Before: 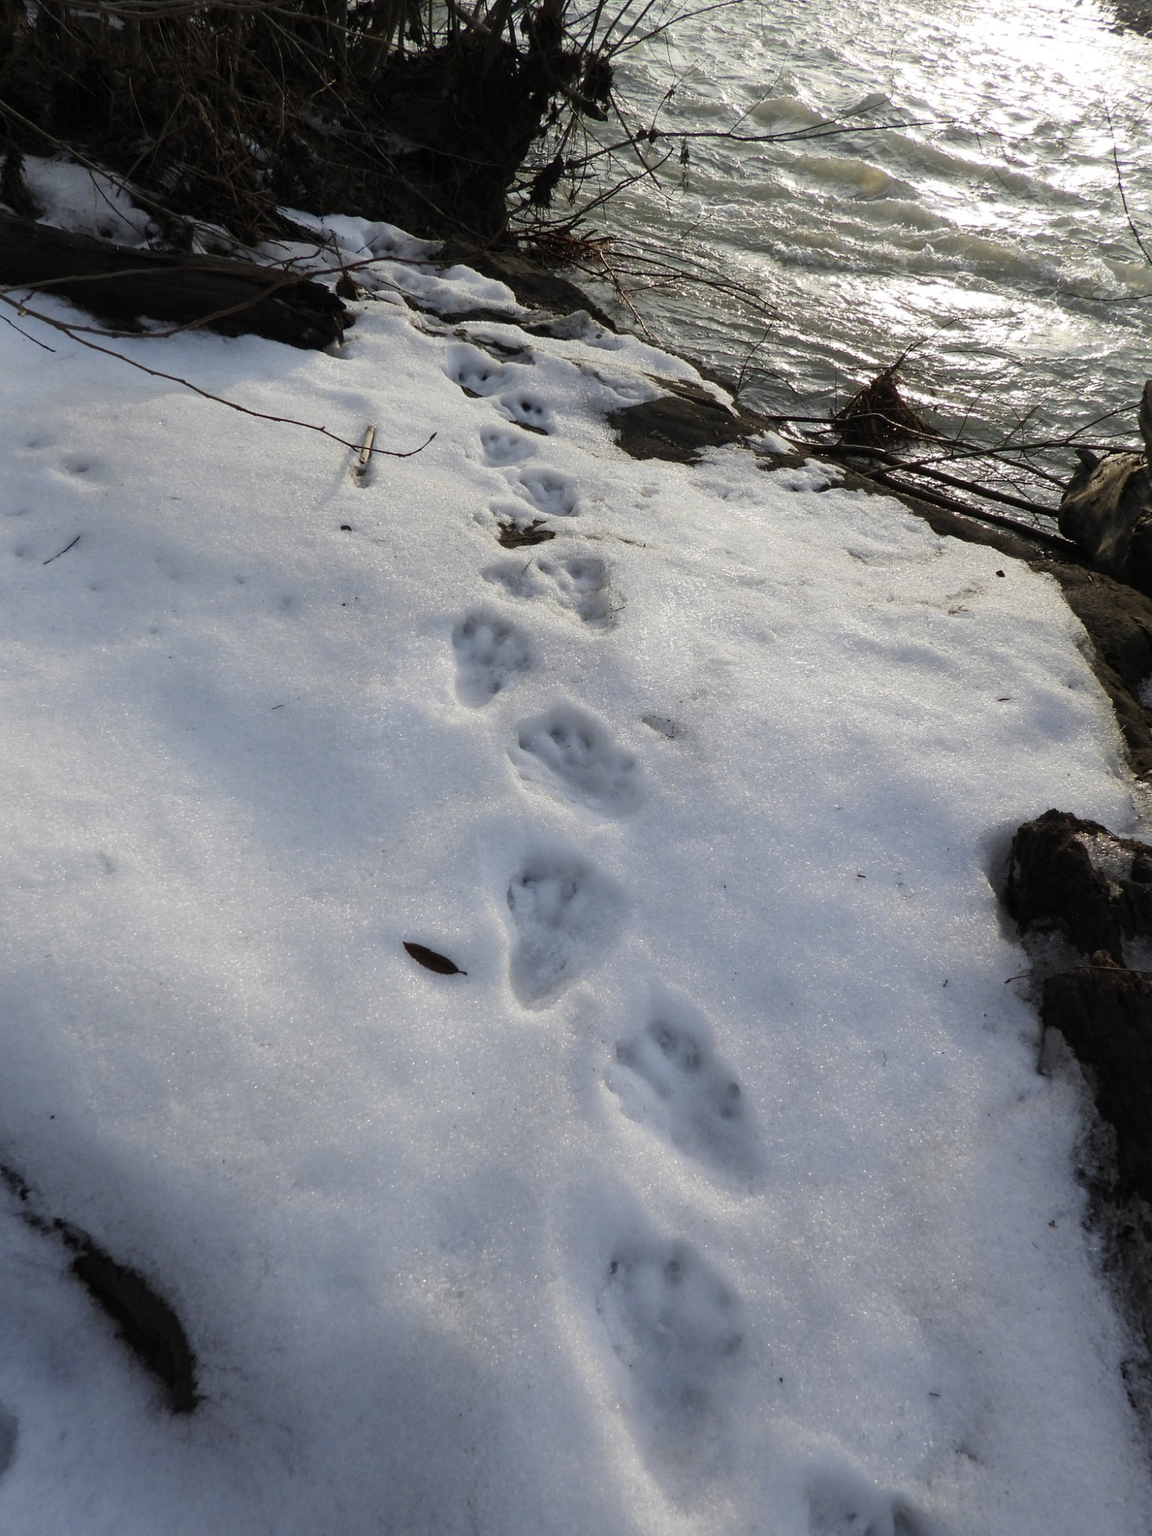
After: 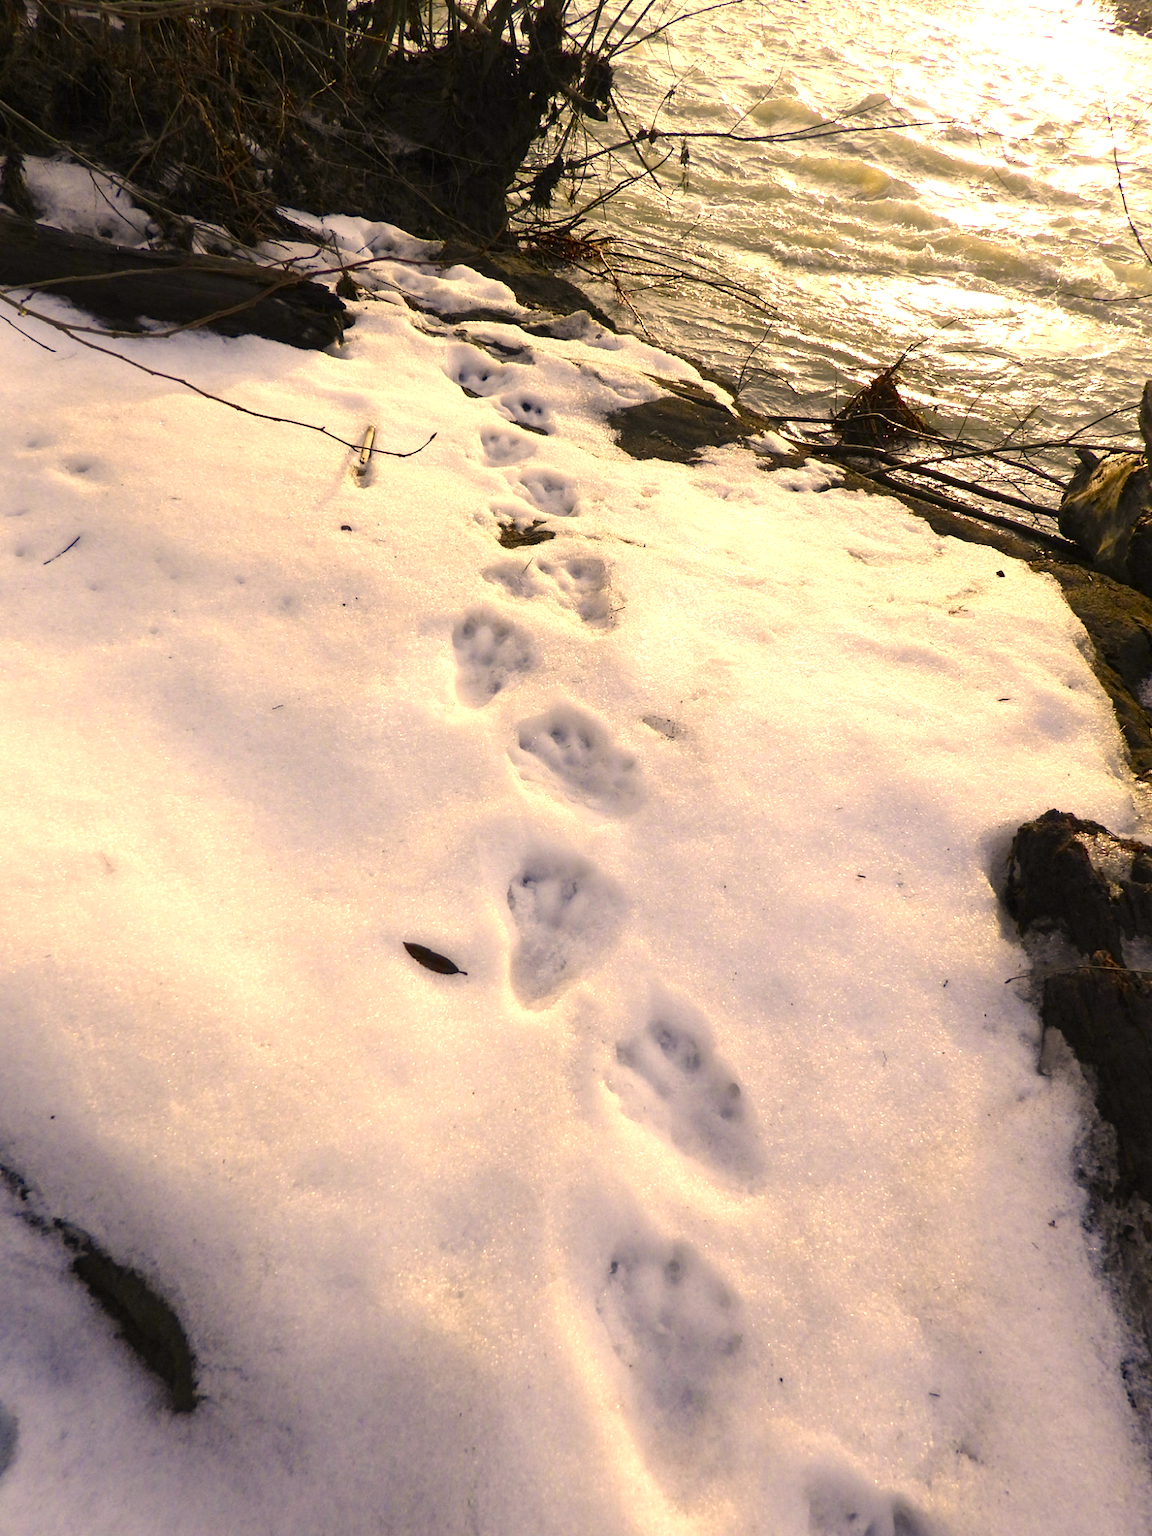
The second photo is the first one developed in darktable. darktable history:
exposure: black level correction 0, exposure 1 EV, compensate highlight preservation false
color balance rgb: perceptual saturation grading › global saturation 34.567%, perceptual saturation grading › highlights -29.873%, perceptual saturation grading › shadows 34.595%, saturation formula JzAzBz (2021)
color correction: highlights a* 14.87, highlights b* 31
